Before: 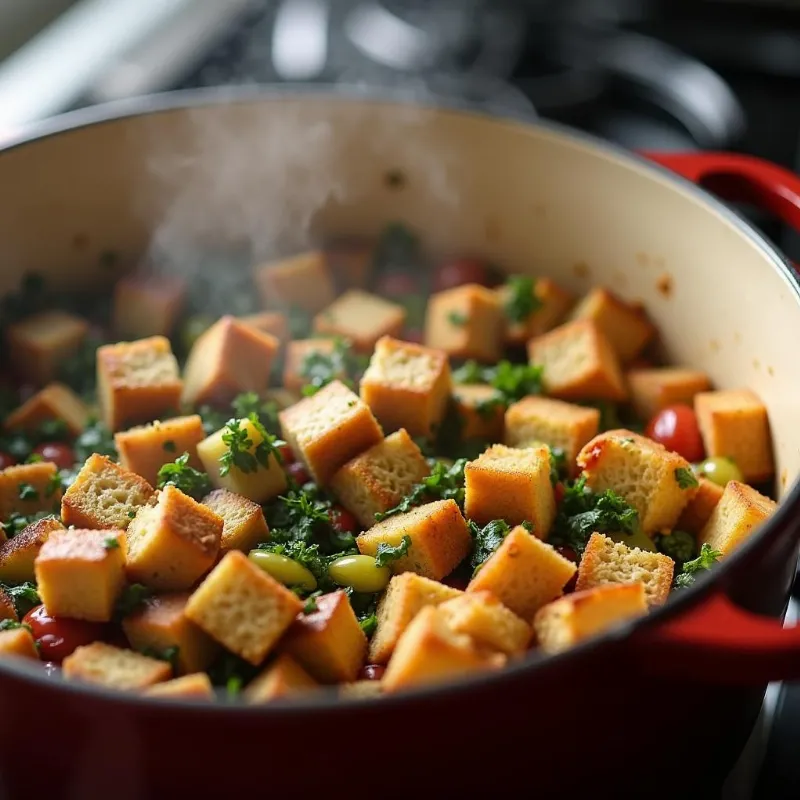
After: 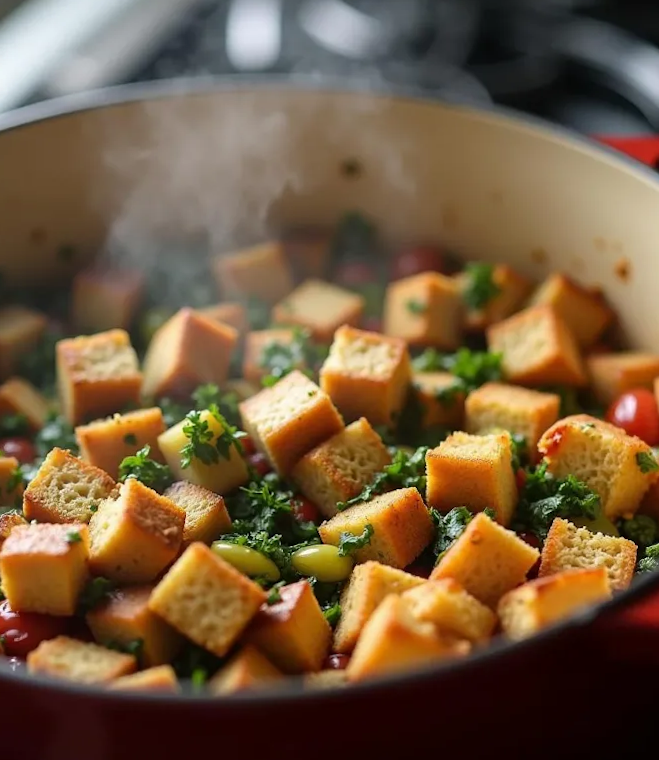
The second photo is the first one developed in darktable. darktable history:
crop and rotate: angle 0.981°, left 4.33%, top 0.627%, right 11.836%, bottom 2.684%
